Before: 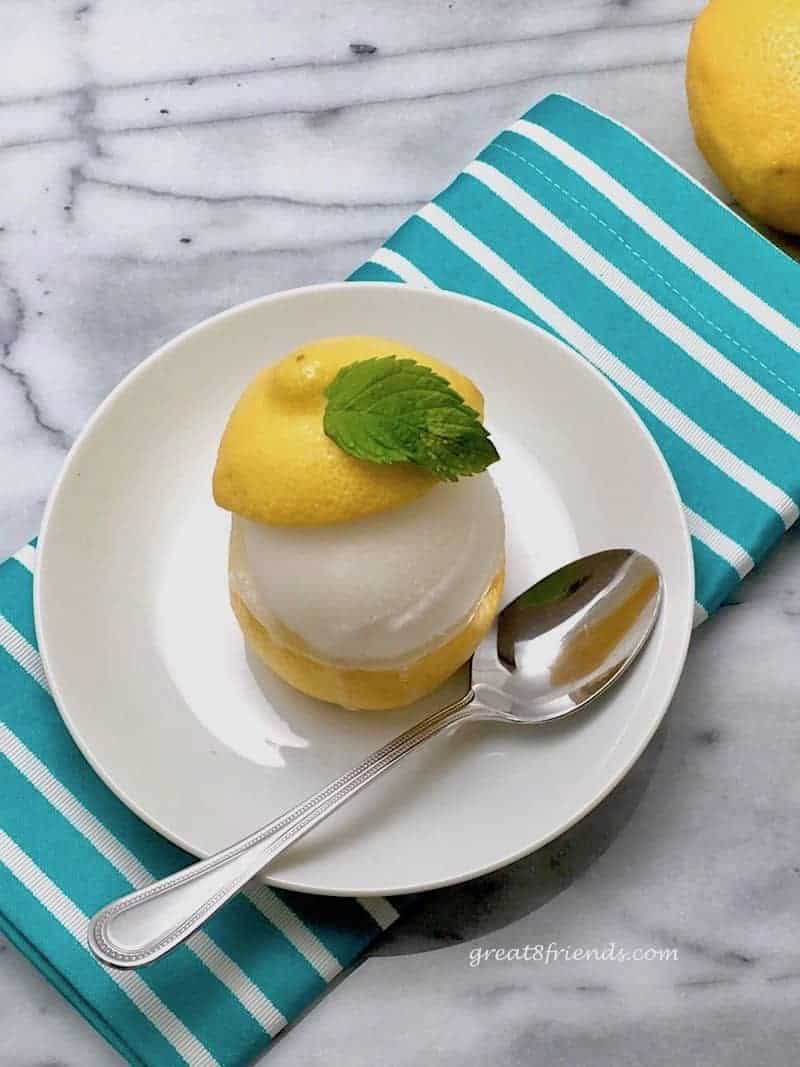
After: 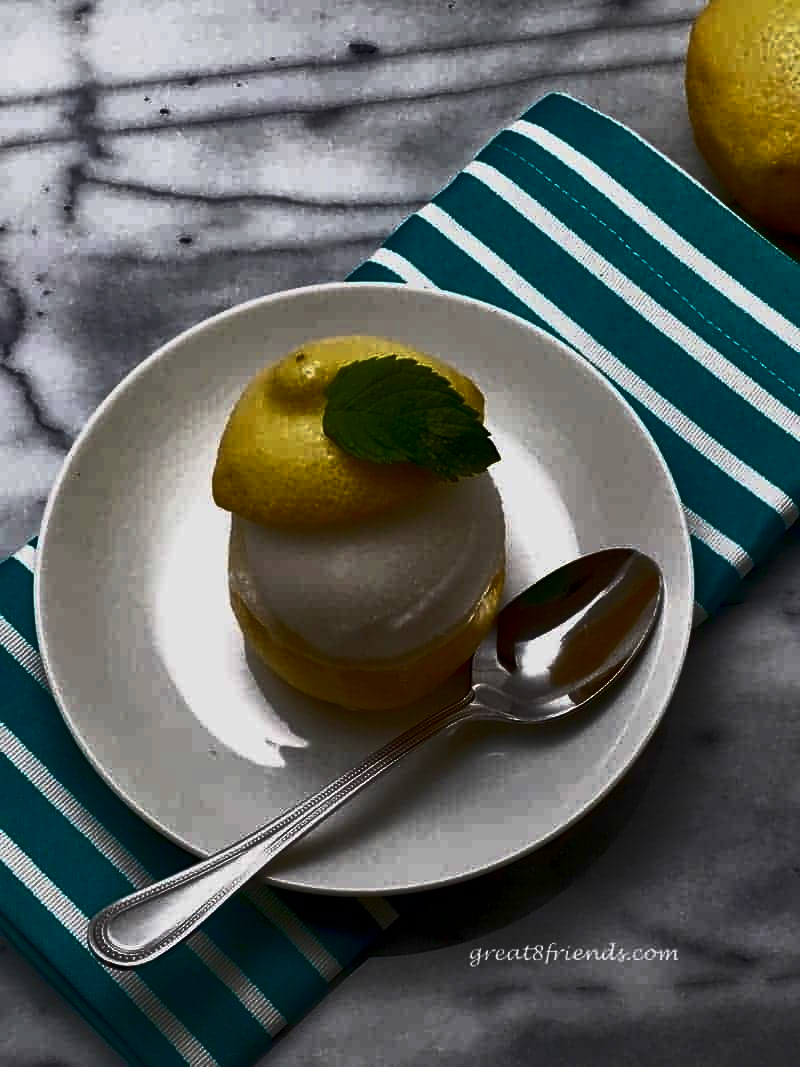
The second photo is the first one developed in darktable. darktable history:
base curve: curves: ch0 [(0, 0) (0.564, 0.291) (0.802, 0.731) (1, 1)]
contrast brightness saturation: contrast 0.24, brightness -0.24, saturation 0.14
